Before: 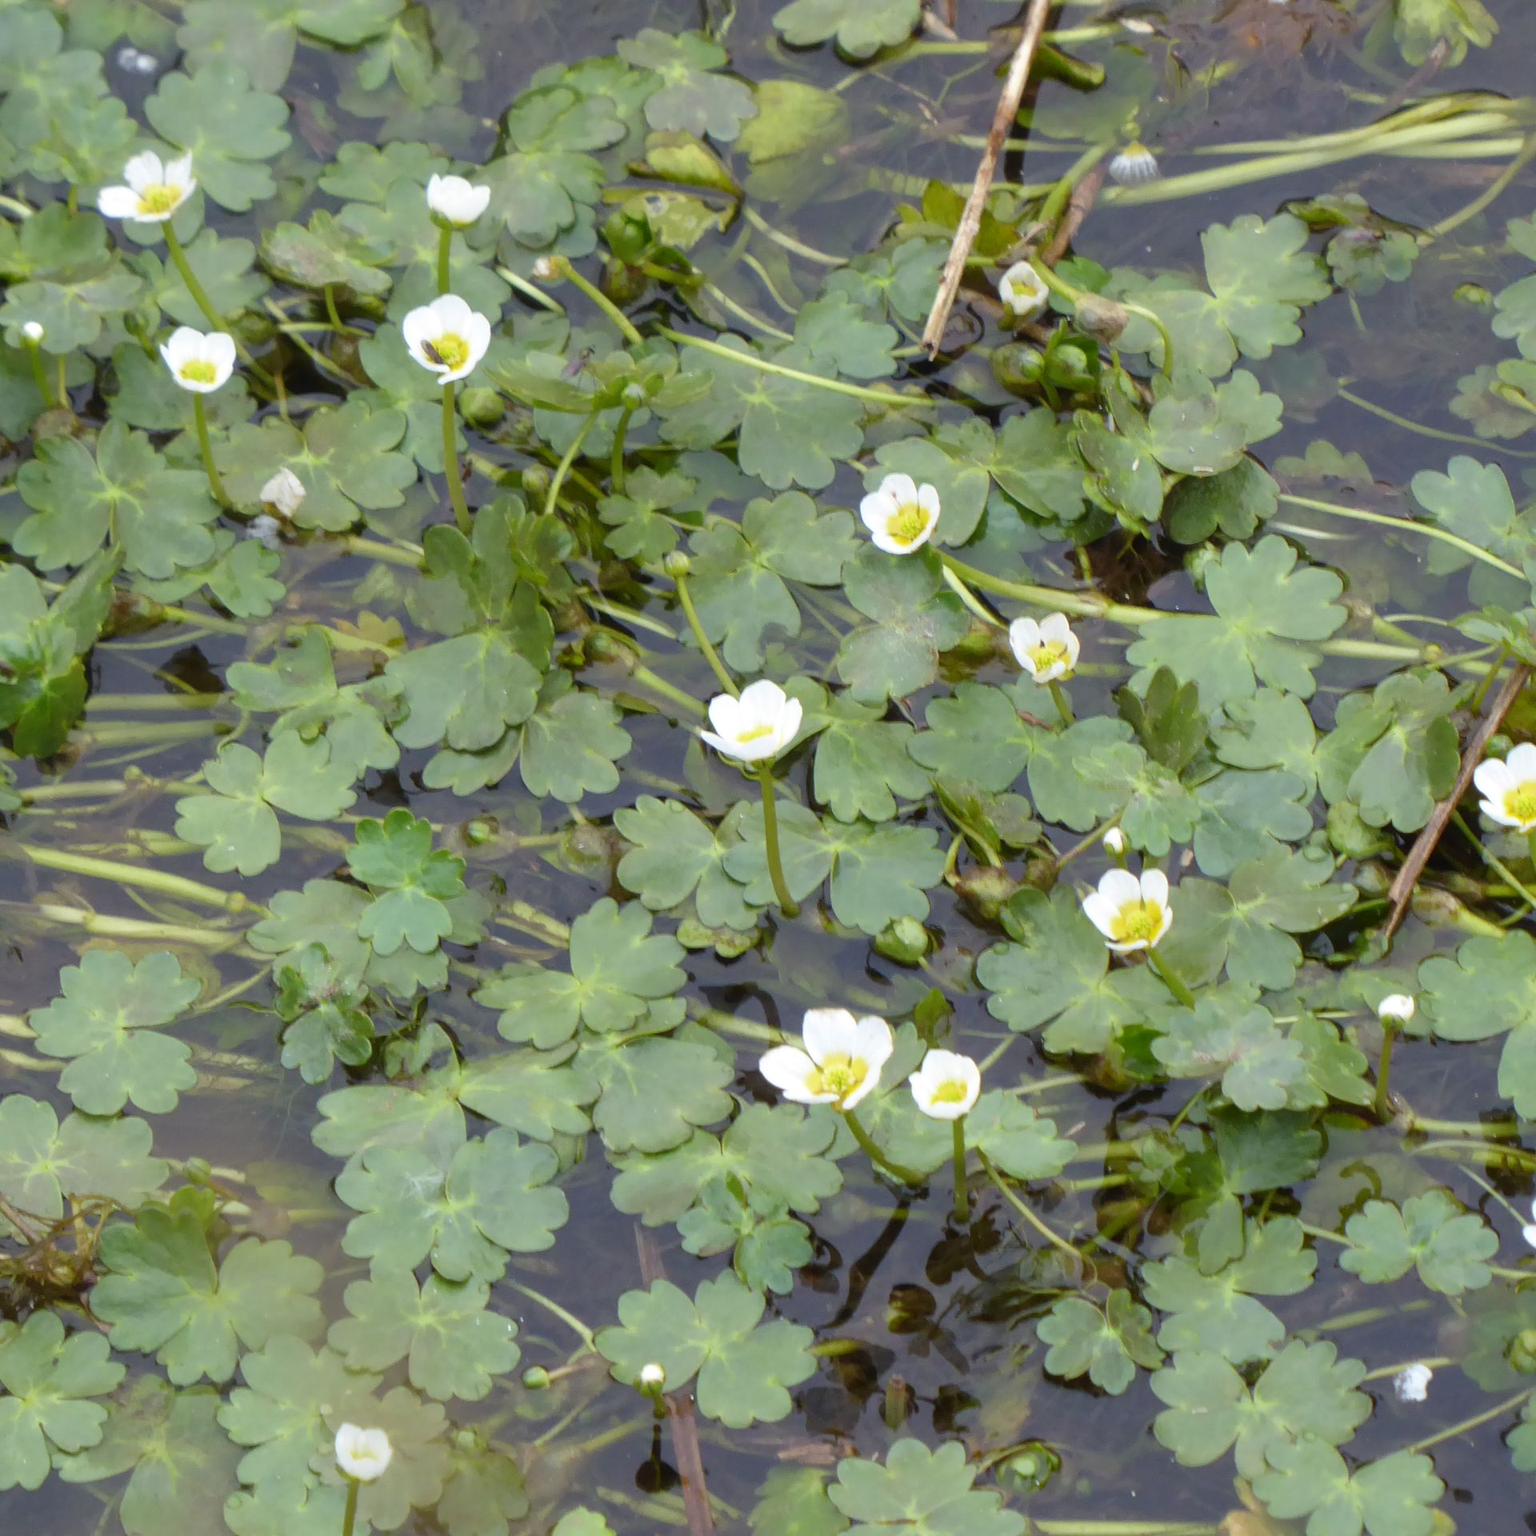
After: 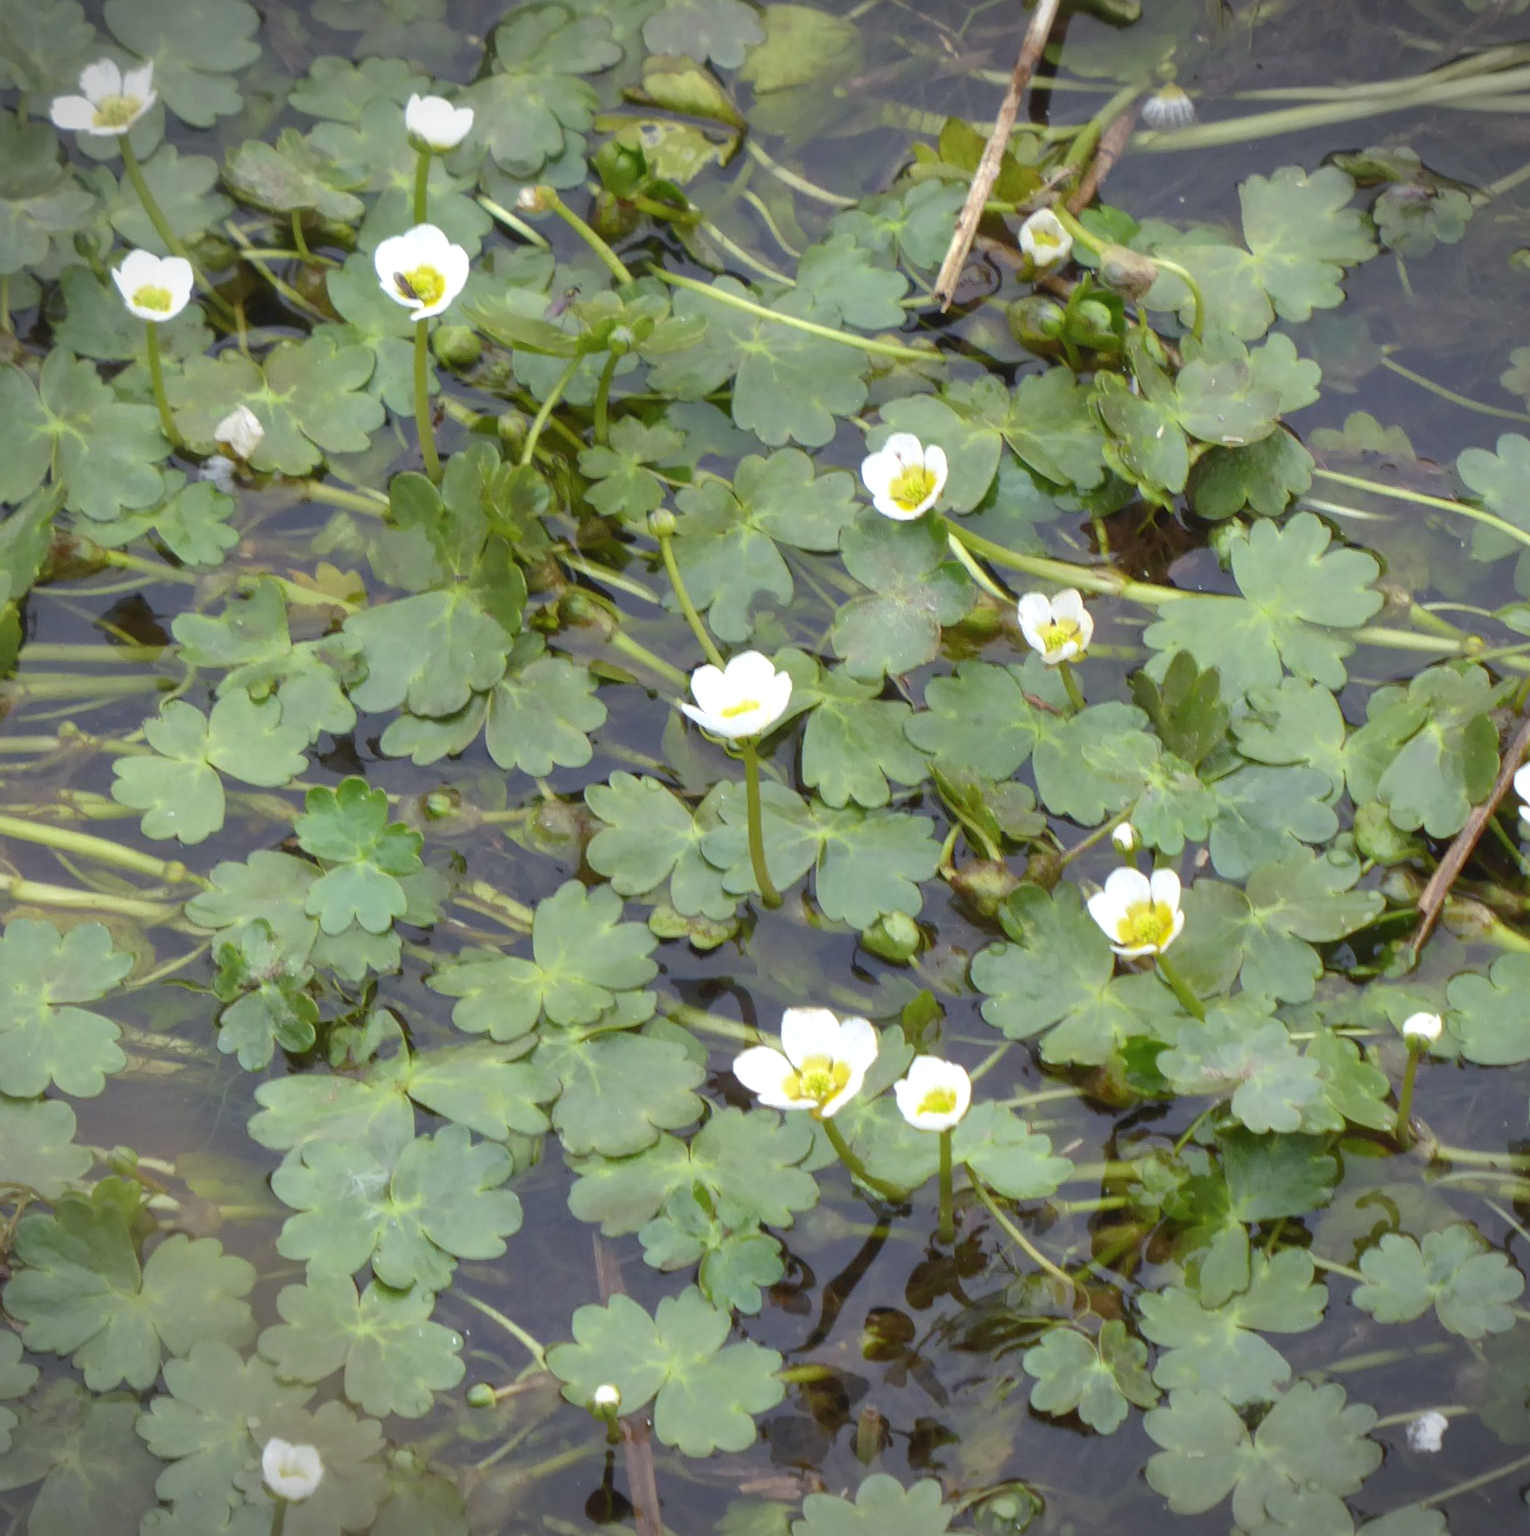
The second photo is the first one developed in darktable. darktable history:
crop and rotate: angle -1.87°, left 3.153%, top 3.568%, right 1.541%, bottom 0.773%
tone equalizer: -7 EV 0.175 EV, -6 EV 0.159 EV, -5 EV 0.109 EV, -4 EV 0.022 EV, -2 EV -0.039 EV, -1 EV -0.029 EV, +0 EV -0.052 EV
exposure: exposure 0.21 EV, compensate highlight preservation false
shadows and highlights: on, module defaults
vignetting: fall-off start 97.25%, width/height ratio 1.183
contrast brightness saturation: saturation -0.053
